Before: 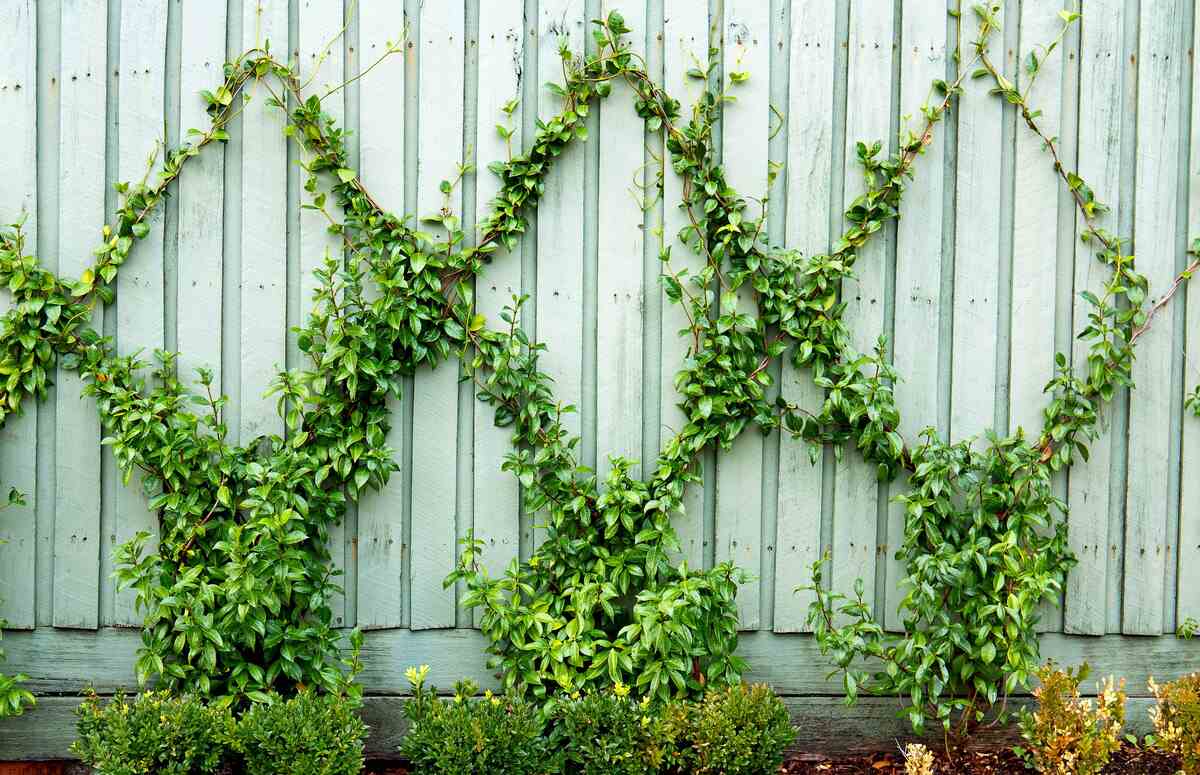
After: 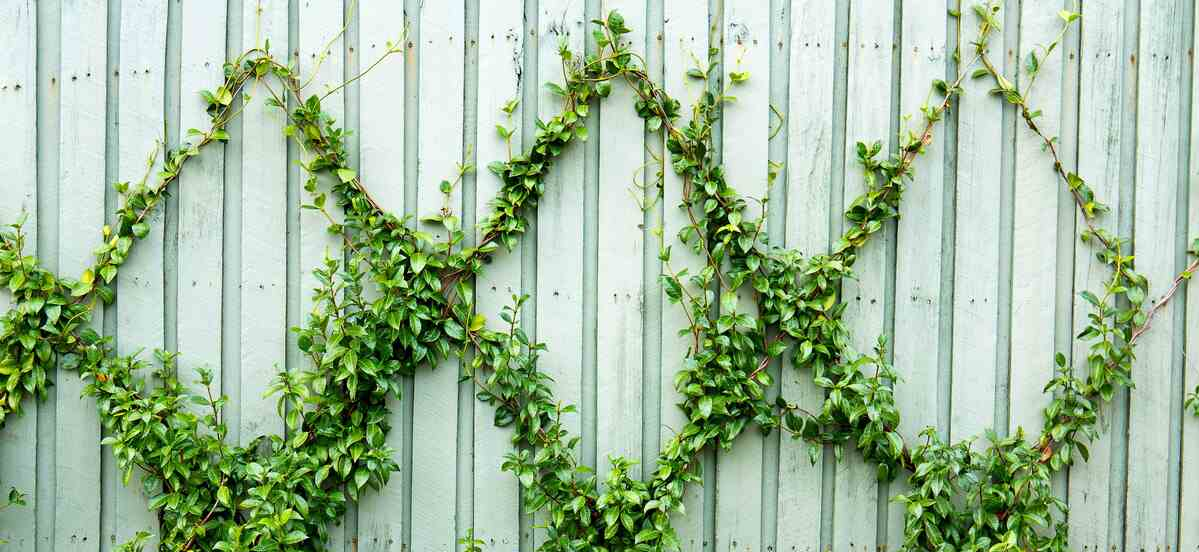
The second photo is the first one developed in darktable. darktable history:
crop: right 0%, bottom 28.683%
